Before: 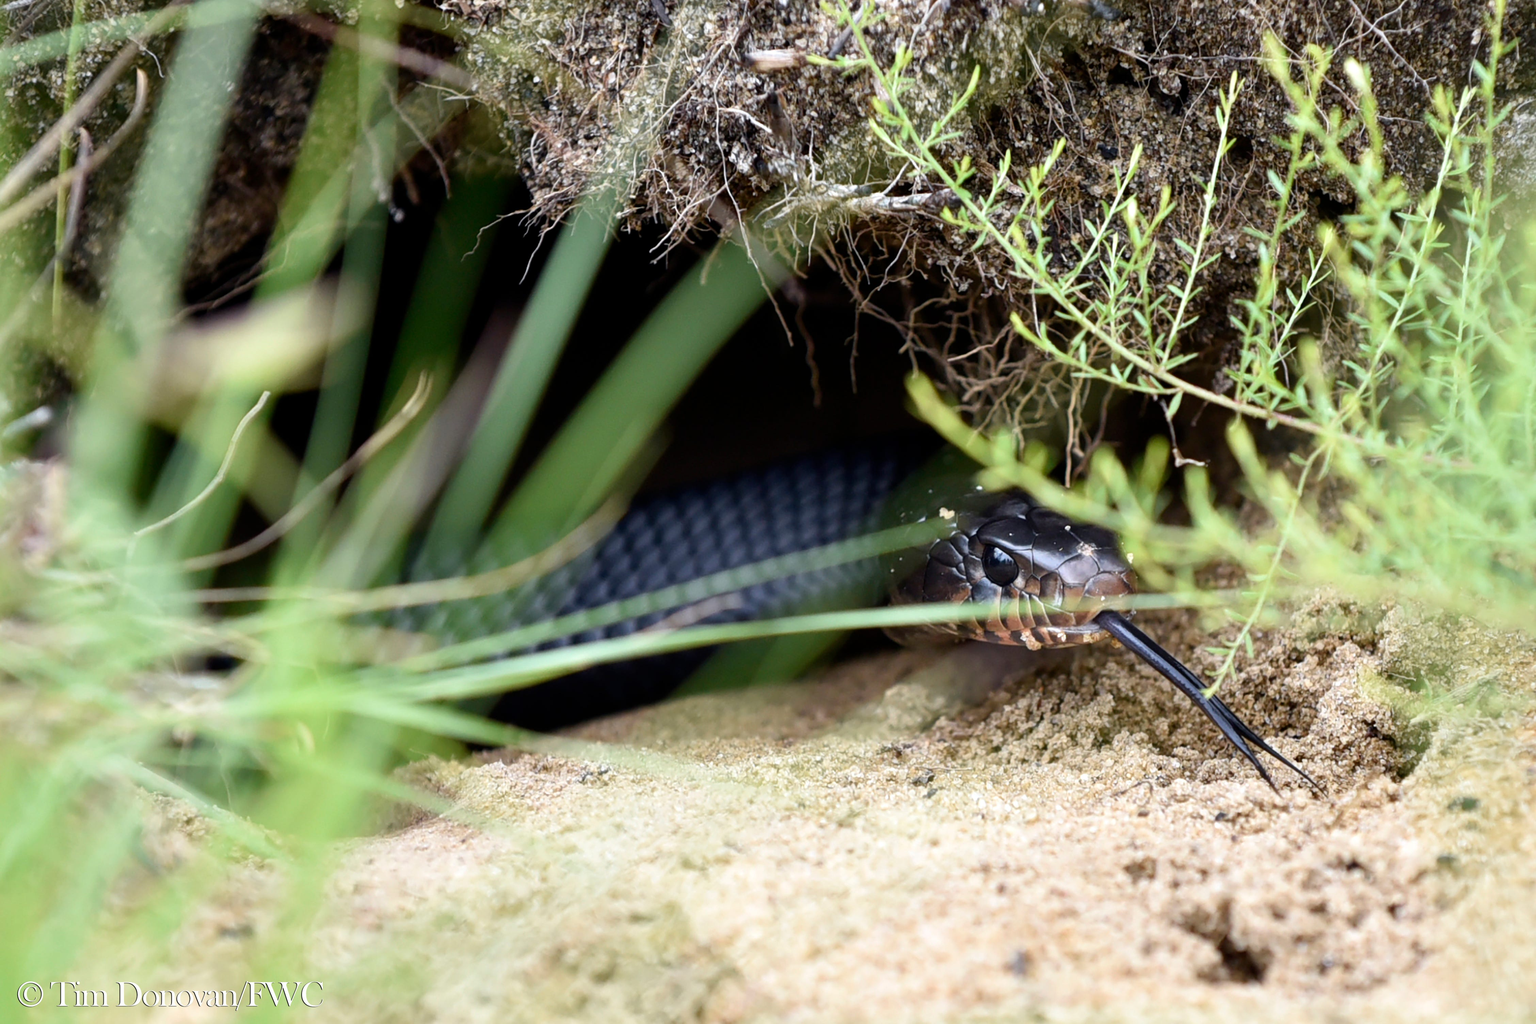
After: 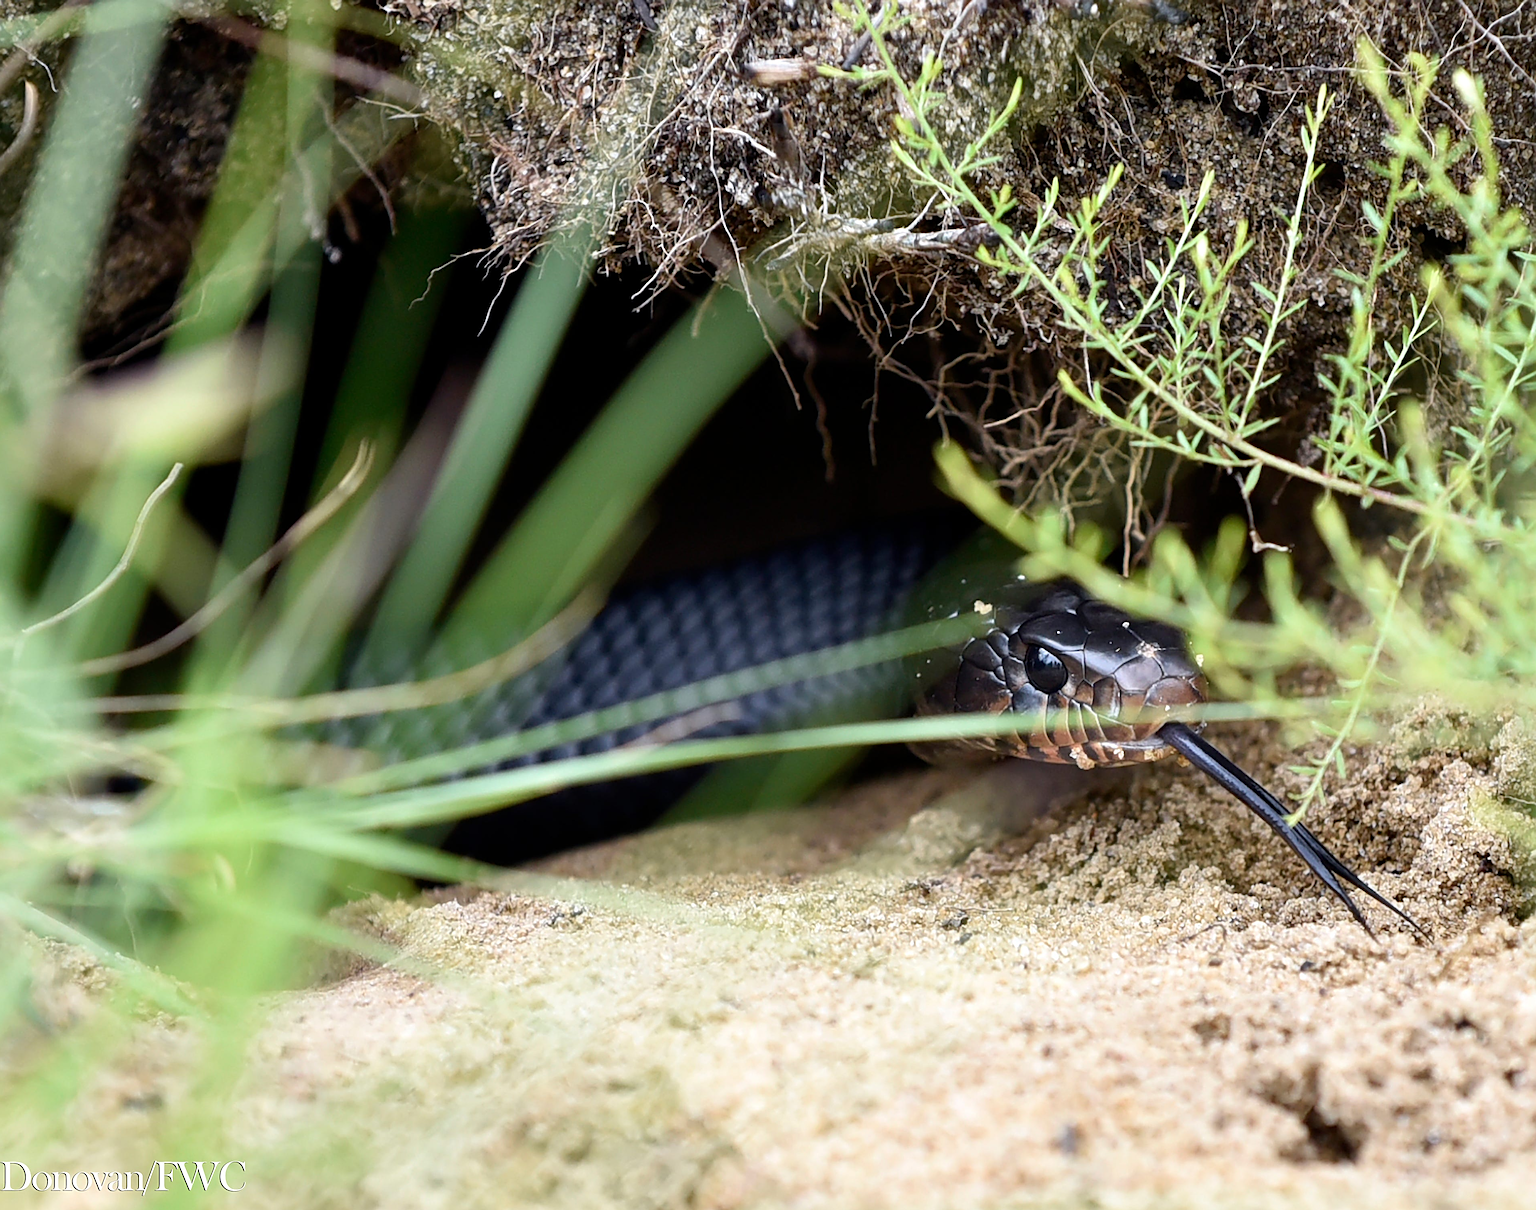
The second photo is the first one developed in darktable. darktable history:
crop: left 7.545%, right 7.872%
sharpen: radius 2.67, amount 0.661
